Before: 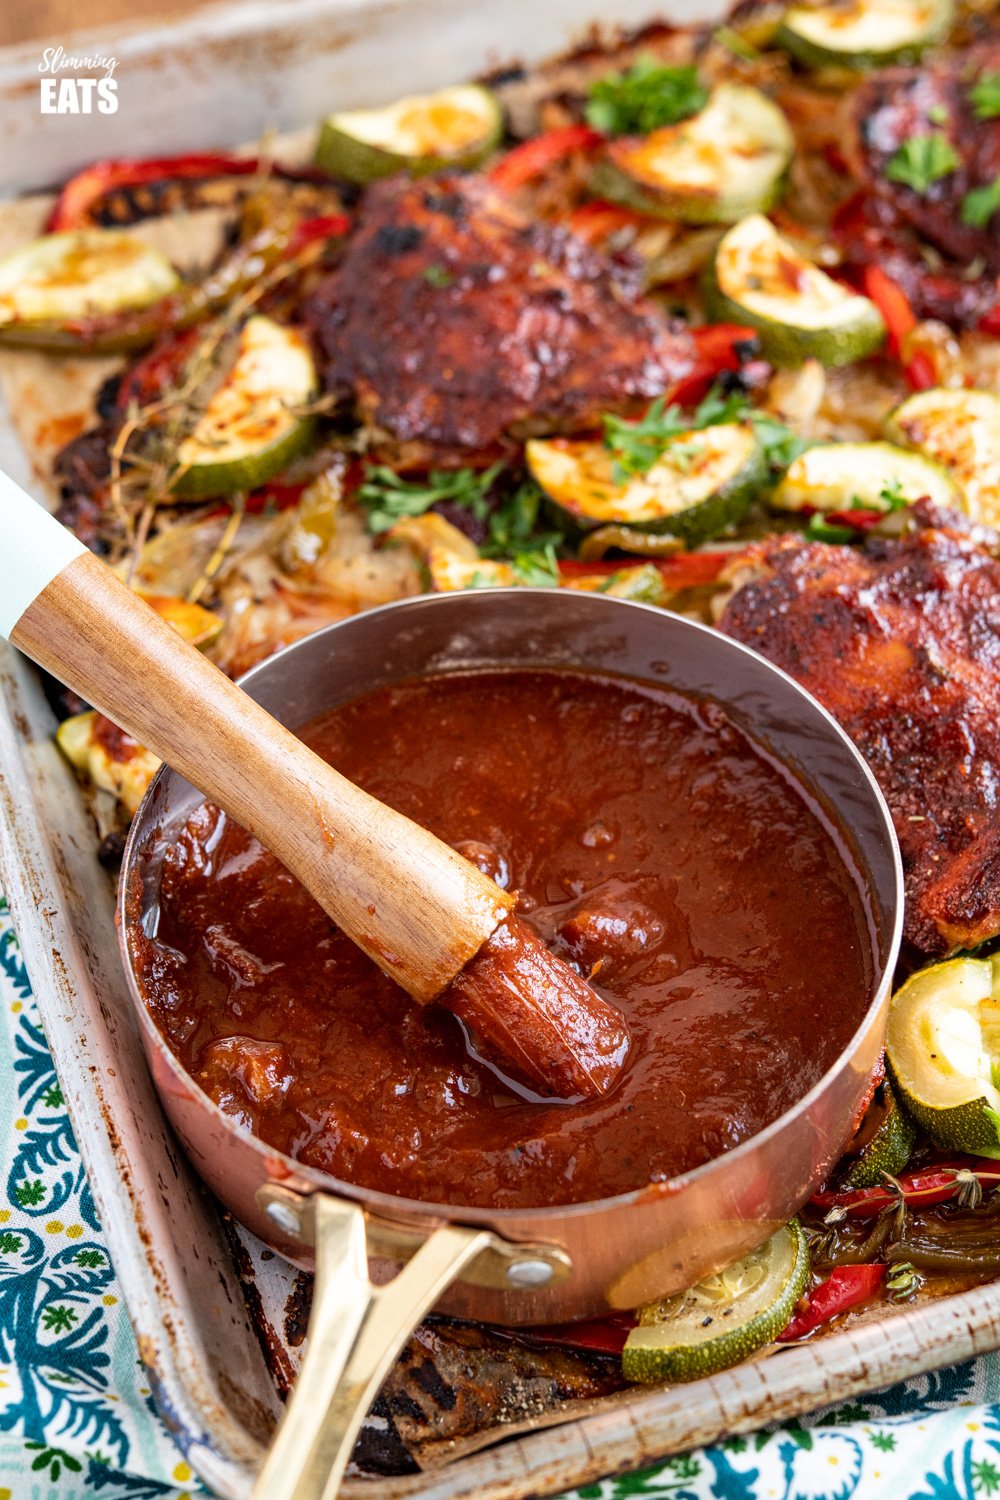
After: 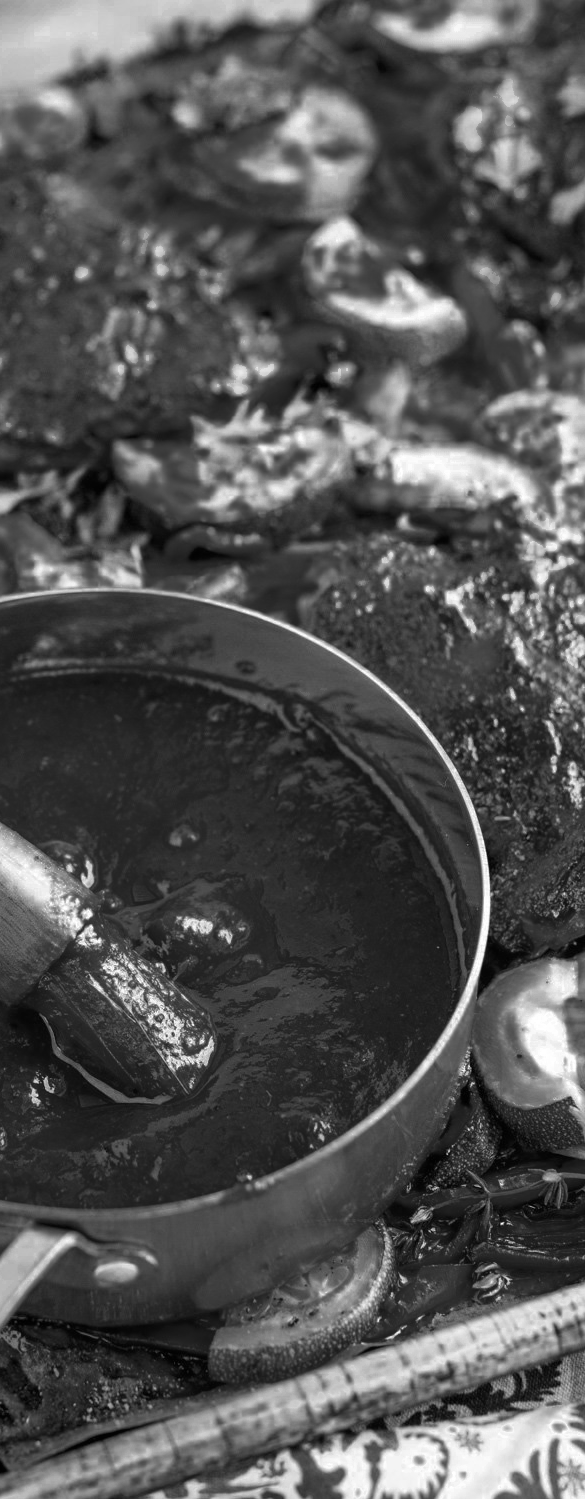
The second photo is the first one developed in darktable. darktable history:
crop: left 41.402%
exposure: black level correction 0, compensate exposure bias true, compensate highlight preservation false
color zones: curves: ch0 [(0.002, 0.429) (0.121, 0.212) (0.198, 0.113) (0.276, 0.344) (0.331, 0.541) (0.41, 0.56) (0.482, 0.289) (0.619, 0.227) (0.721, 0.18) (0.821, 0.435) (0.928, 0.555) (1, 0.587)]; ch1 [(0, 0) (0.143, 0) (0.286, 0) (0.429, 0) (0.571, 0) (0.714, 0) (0.857, 0)]
